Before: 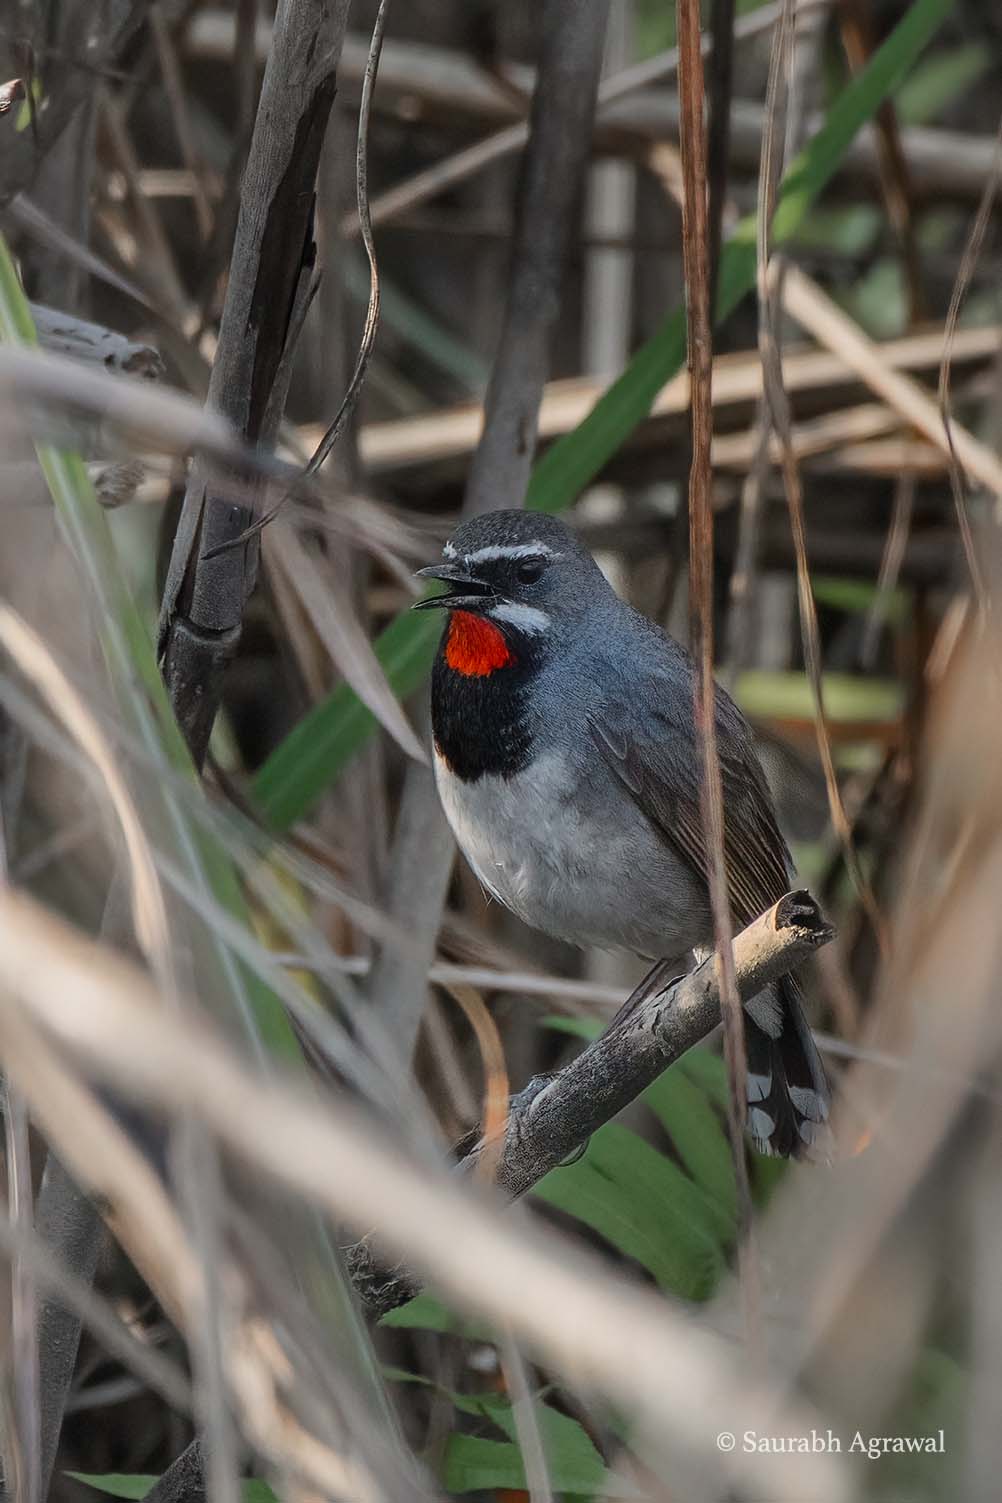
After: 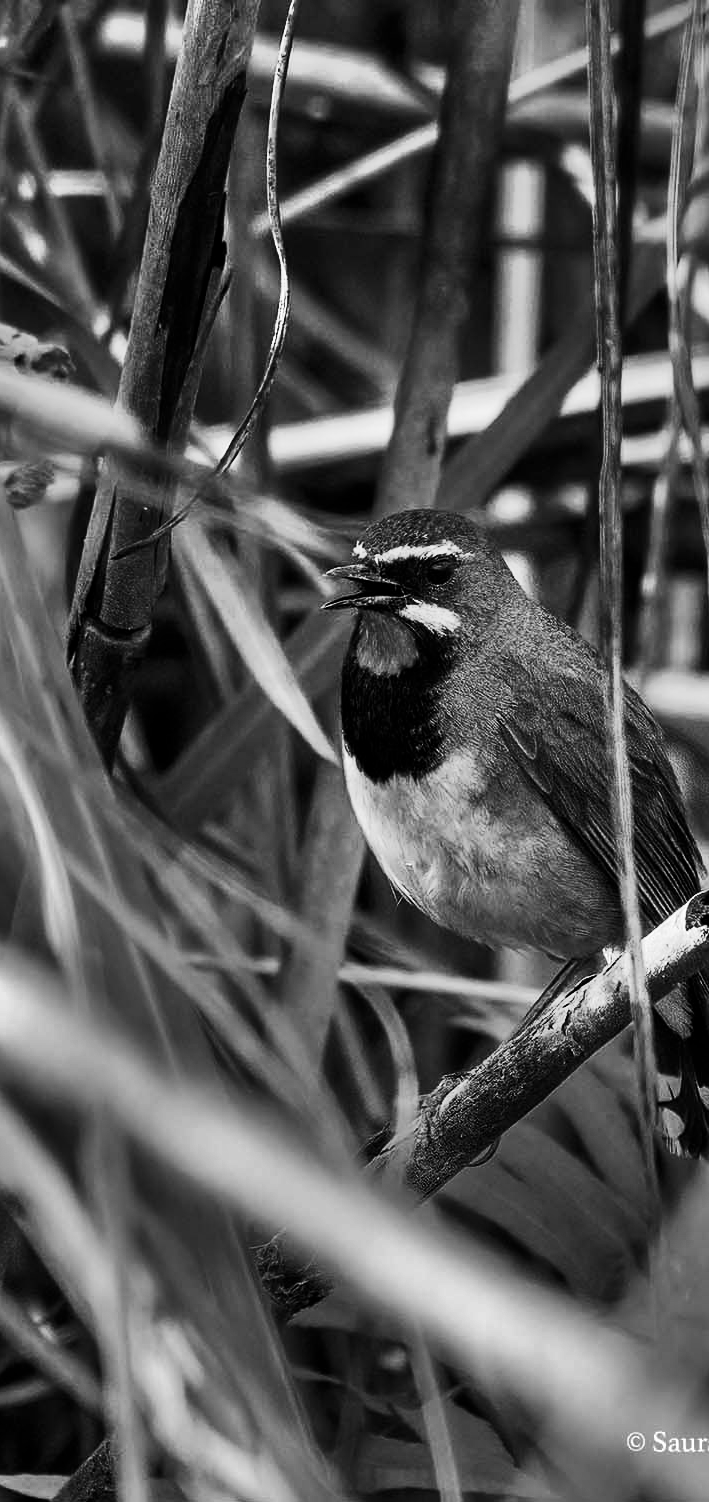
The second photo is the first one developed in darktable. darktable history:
contrast brightness saturation: contrast -0.03, brightness -0.59, saturation -1
crop and rotate: left 9.061%, right 20.142%
exposure: black level correction 0.003, exposure 0.383 EV, compensate highlight preservation false
shadows and highlights: shadows 75, highlights -25, soften with gaussian
